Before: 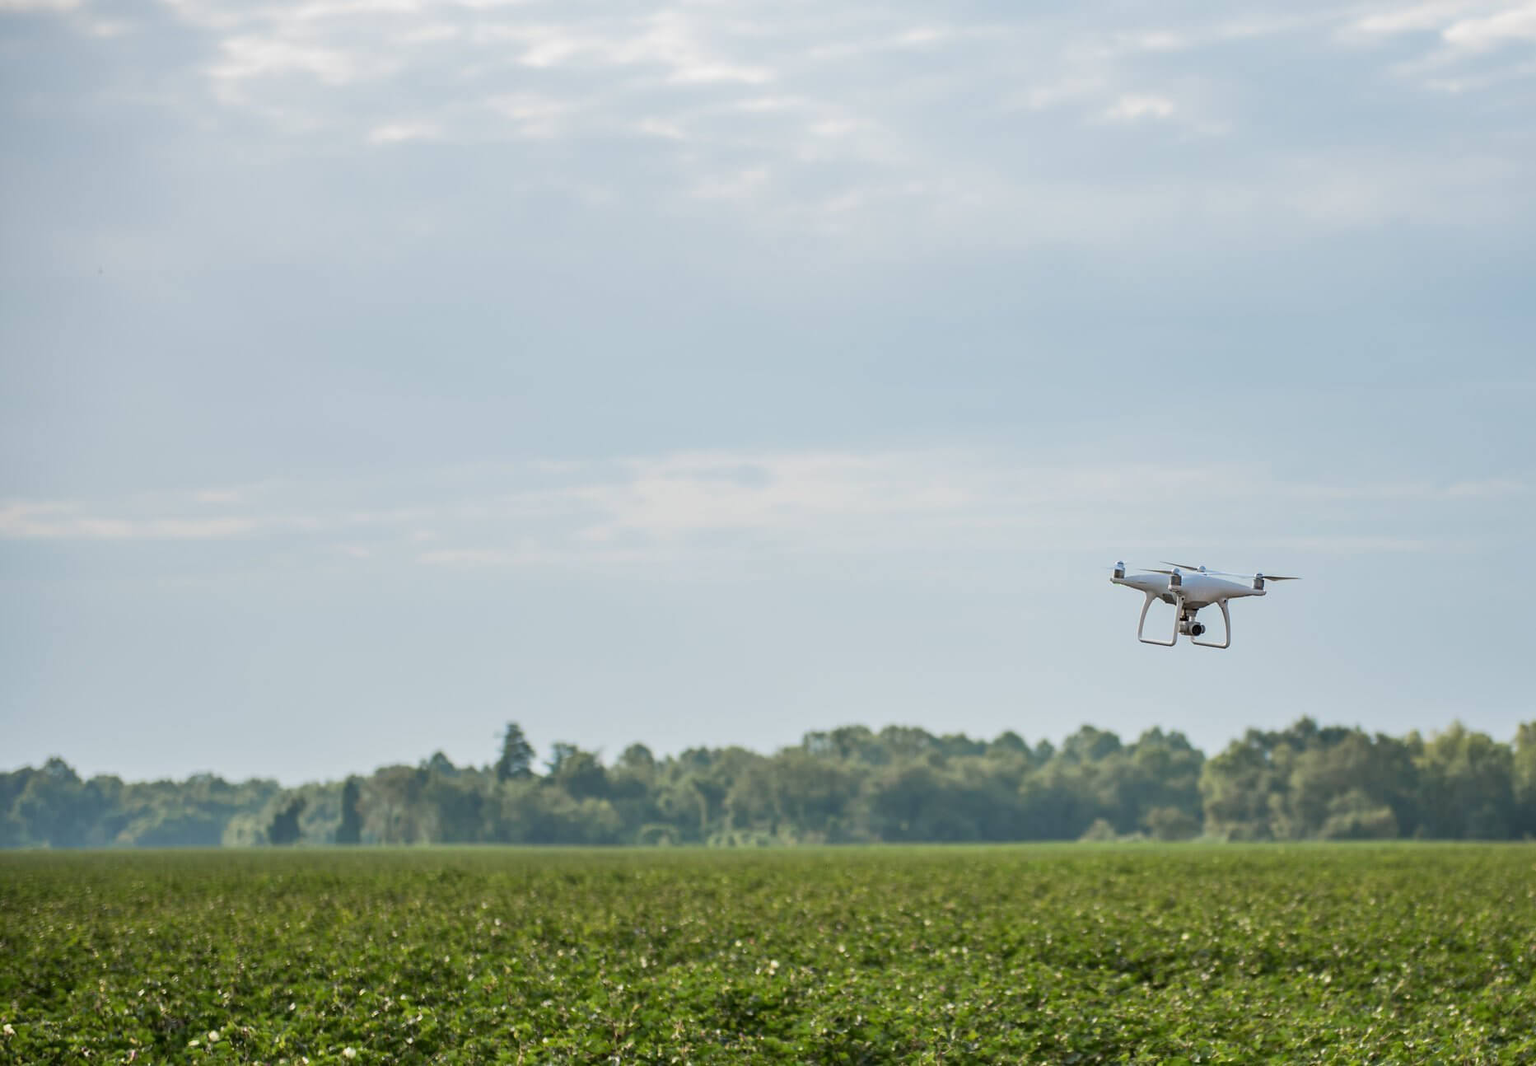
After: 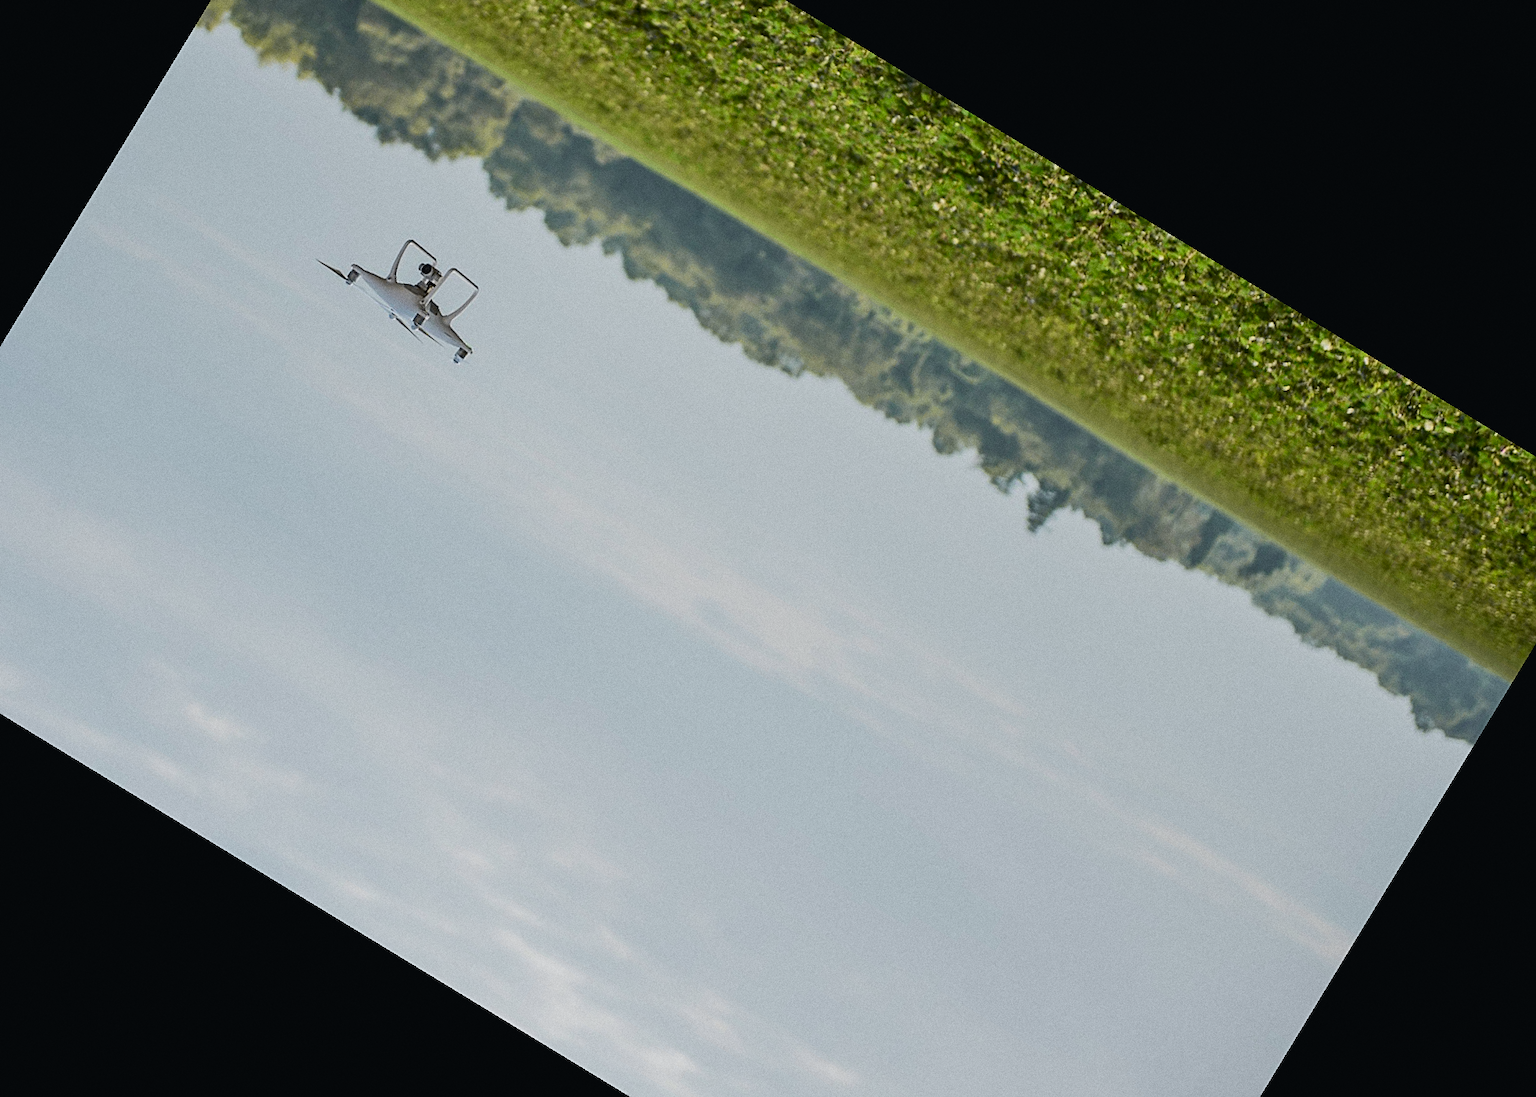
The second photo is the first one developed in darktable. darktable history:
sharpen: on, module defaults
grain: coarseness 0.47 ISO
crop and rotate: angle 148.68°, left 9.111%, top 15.603%, right 4.588%, bottom 17.041%
tone equalizer: -8 EV 0.25 EV, -7 EV 0.417 EV, -6 EV 0.417 EV, -5 EV 0.25 EV, -3 EV -0.25 EV, -2 EV -0.417 EV, -1 EV -0.417 EV, +0 EV -0.25 EV, edges refinement/feathering 500, mask exposure compensation -1.57 EV, preserve details guided filter
tone curve: curves: ch0 [(0, 0.02) (0.063, 0.058) (0.262, 0.243) (0.447, 0.468) (0.544, 0.596) (0.805, 0.823) (1, 0.952)]; ch1 [(0, 0) (0.339, 0.31) (0.417, 0.401) (0.452, 0.455) (0.482, 0.483) (0.502, 0.499) (0.517, 0.506) (0.55, 0.542) (0.588, 0.604) (0.729, 0.782) (1, 1)]; ch2 [(0, 0) (0.346, 0.34) (0.431, 0.45) (0.485, 0.487) (0.5, 0.496) (0.527, 0.526) (0.56, 0.574) (0.613, 0.642) (0.679, 0.703) (1, 1)], color space Lab, independent channels, preserve colors none
